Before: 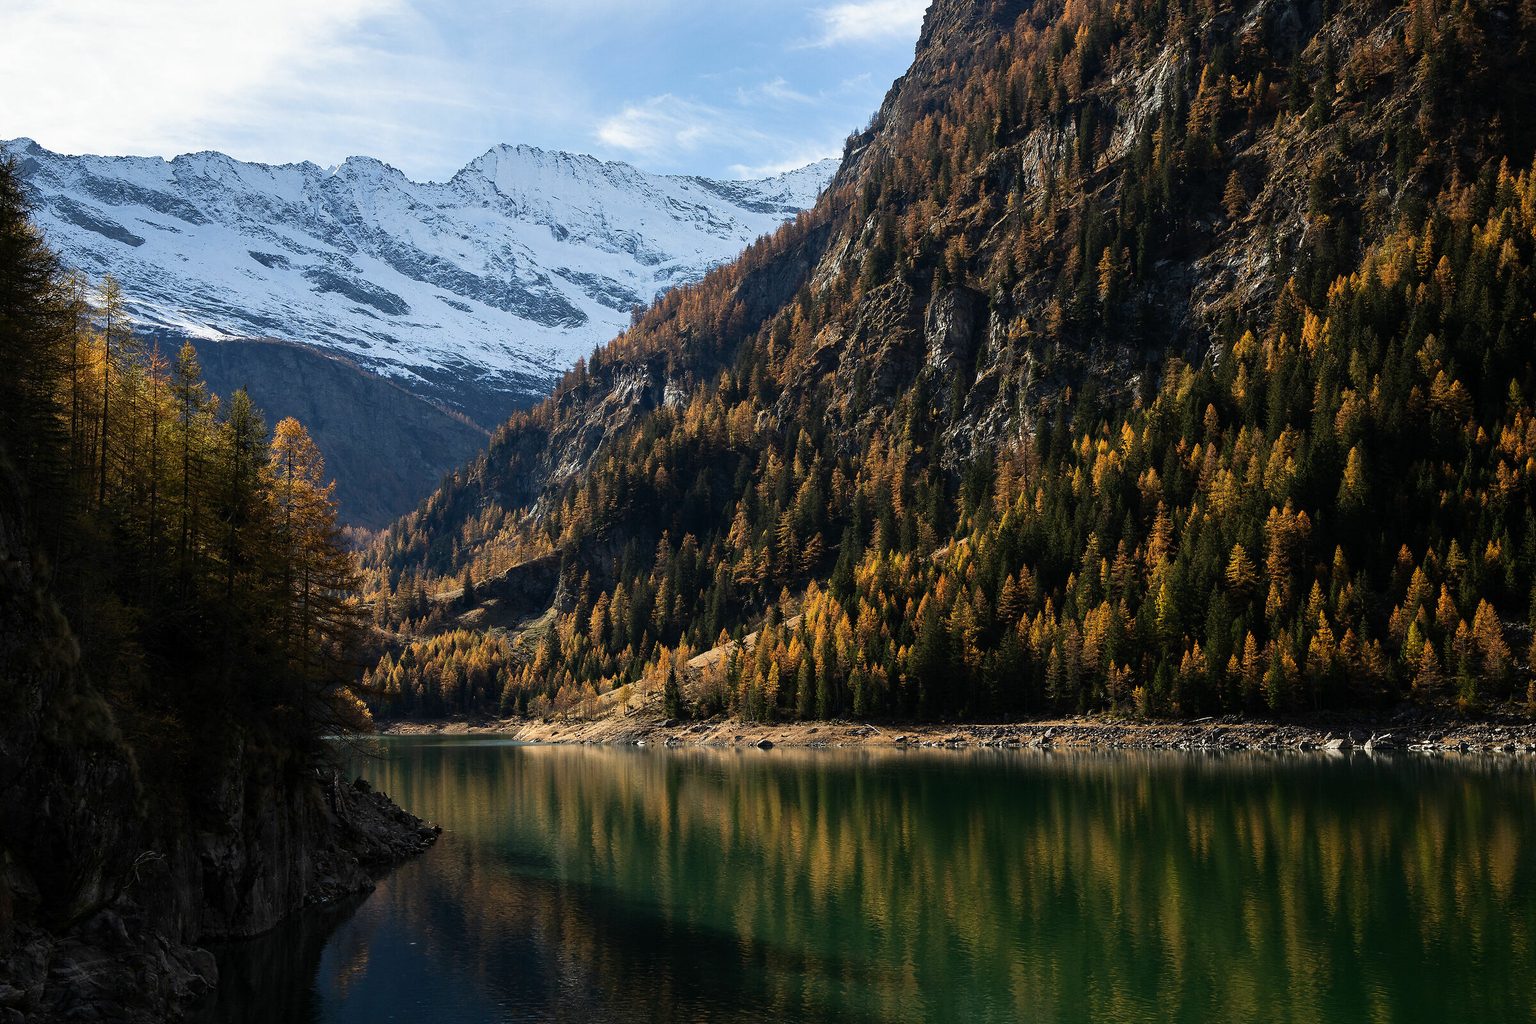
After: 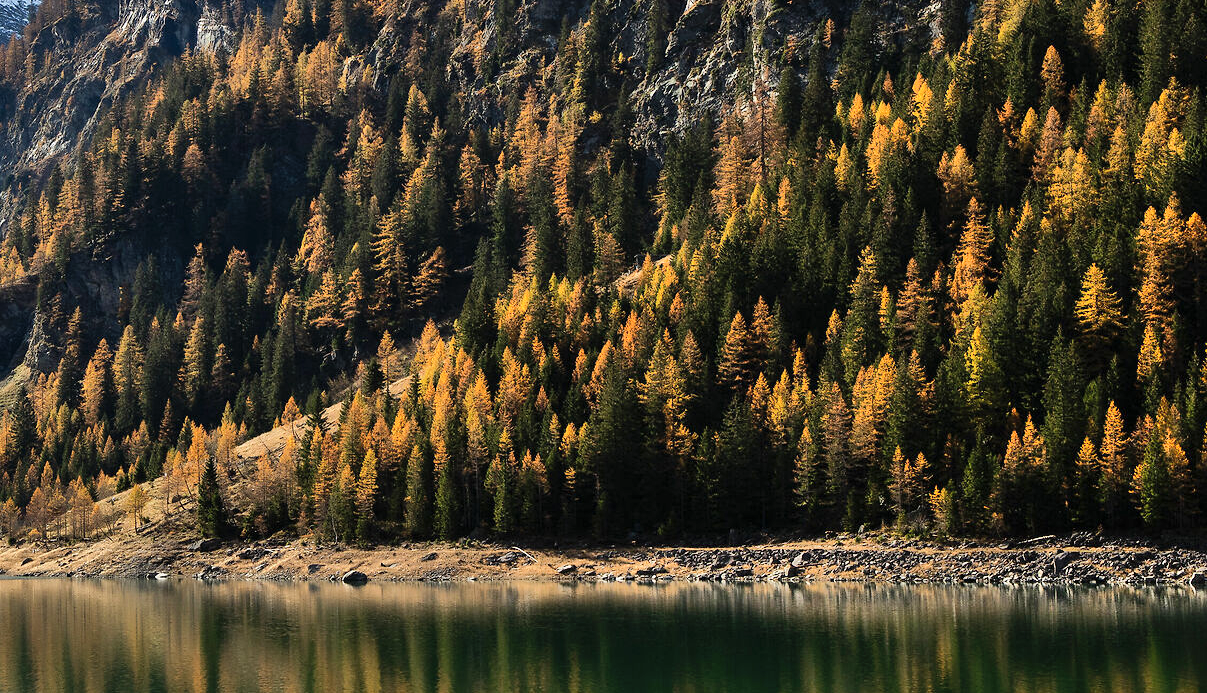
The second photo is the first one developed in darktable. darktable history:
shadows and highlights: shadows 52.42, soften with gaussian
crop: left 35.03%, top 36.625%, right 14.663%, bottom 20.057%
tone equalizer: on, module defaults
